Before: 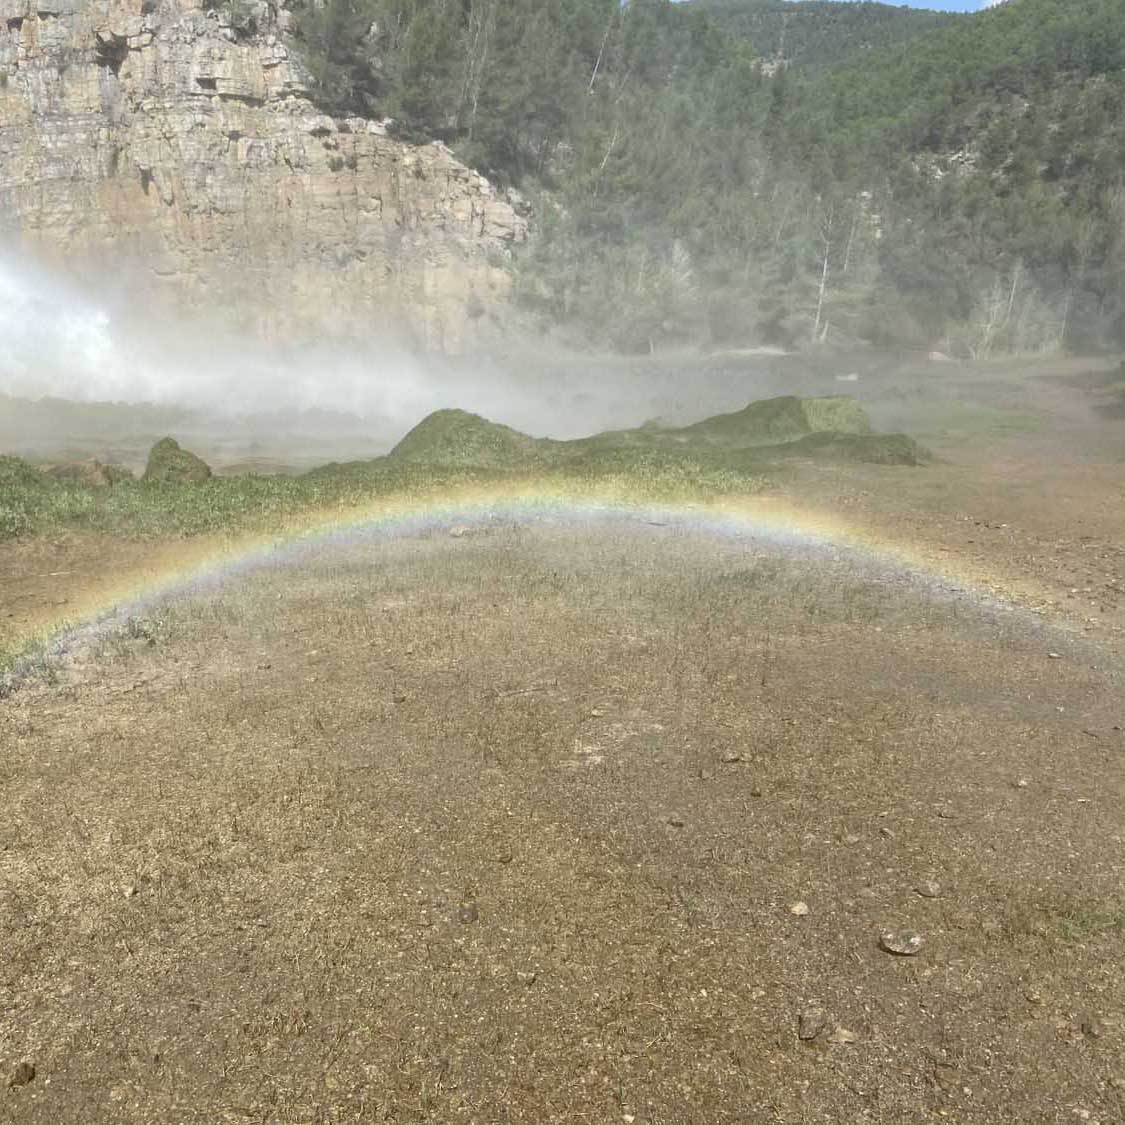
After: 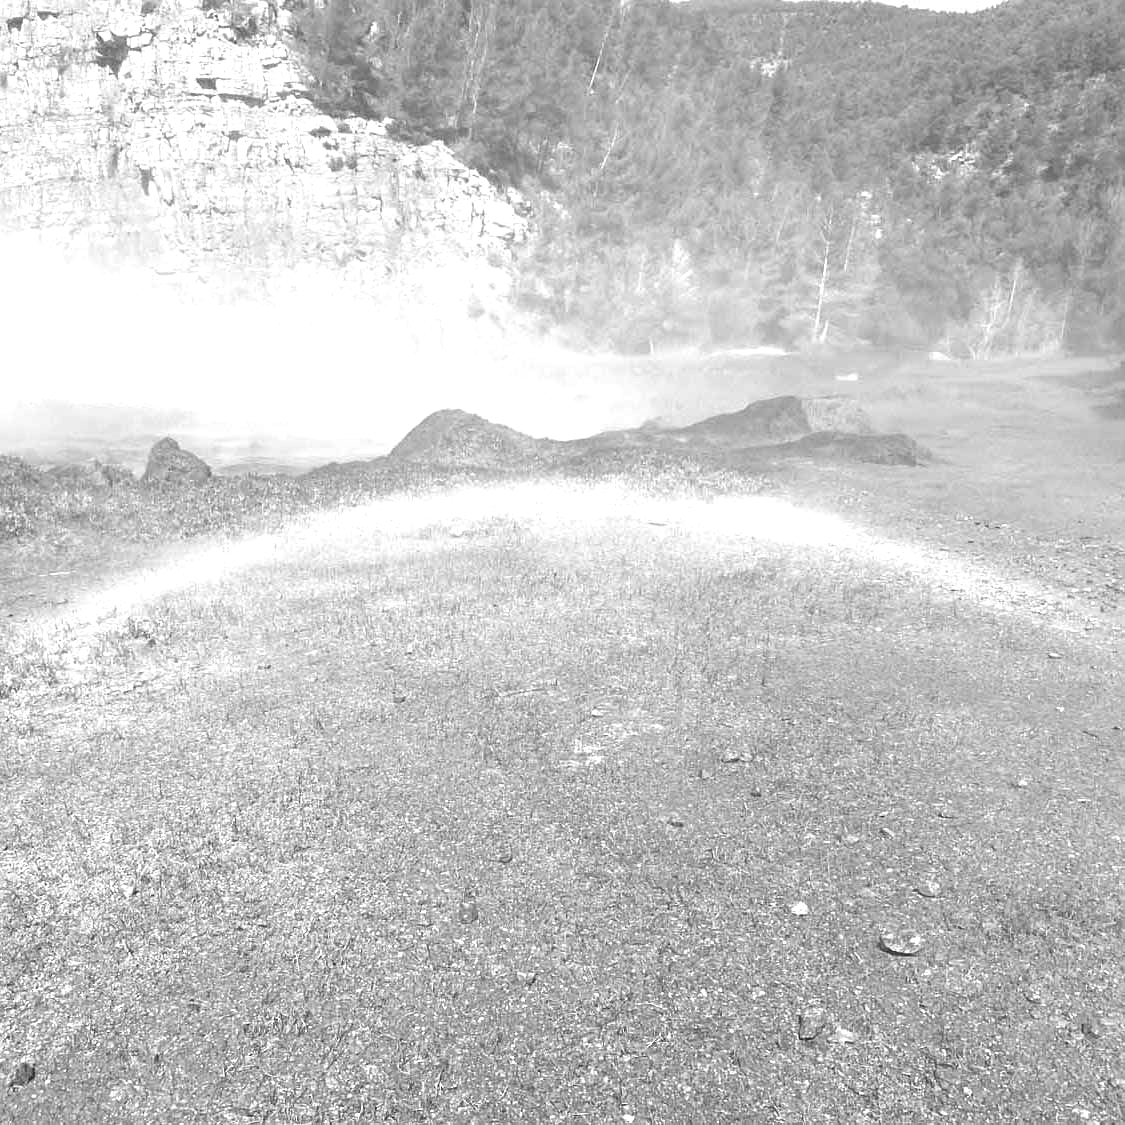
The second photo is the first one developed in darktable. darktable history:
exposure: black level correction 0, exposure 1 EV, compensate exposure bias true, compensate highlight preservation false
sharpen: amount 0.2
monochrome: size 1
